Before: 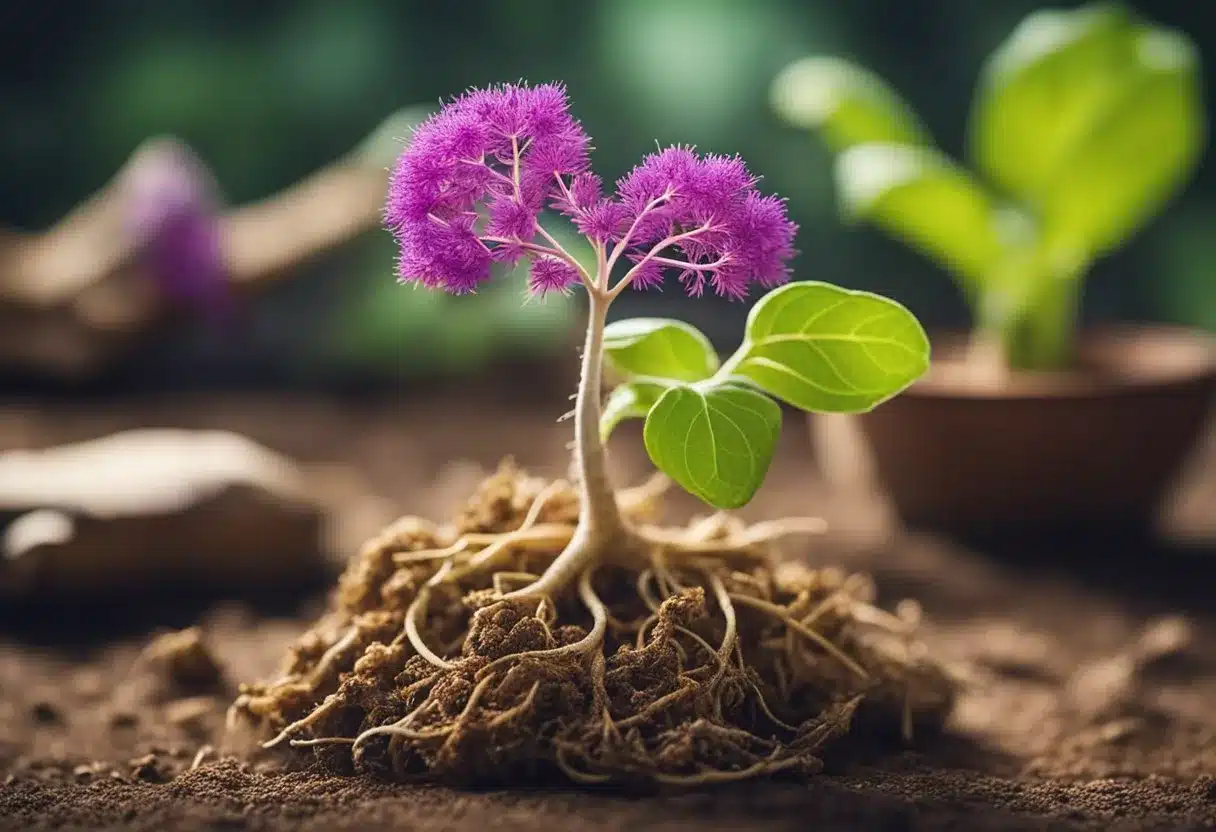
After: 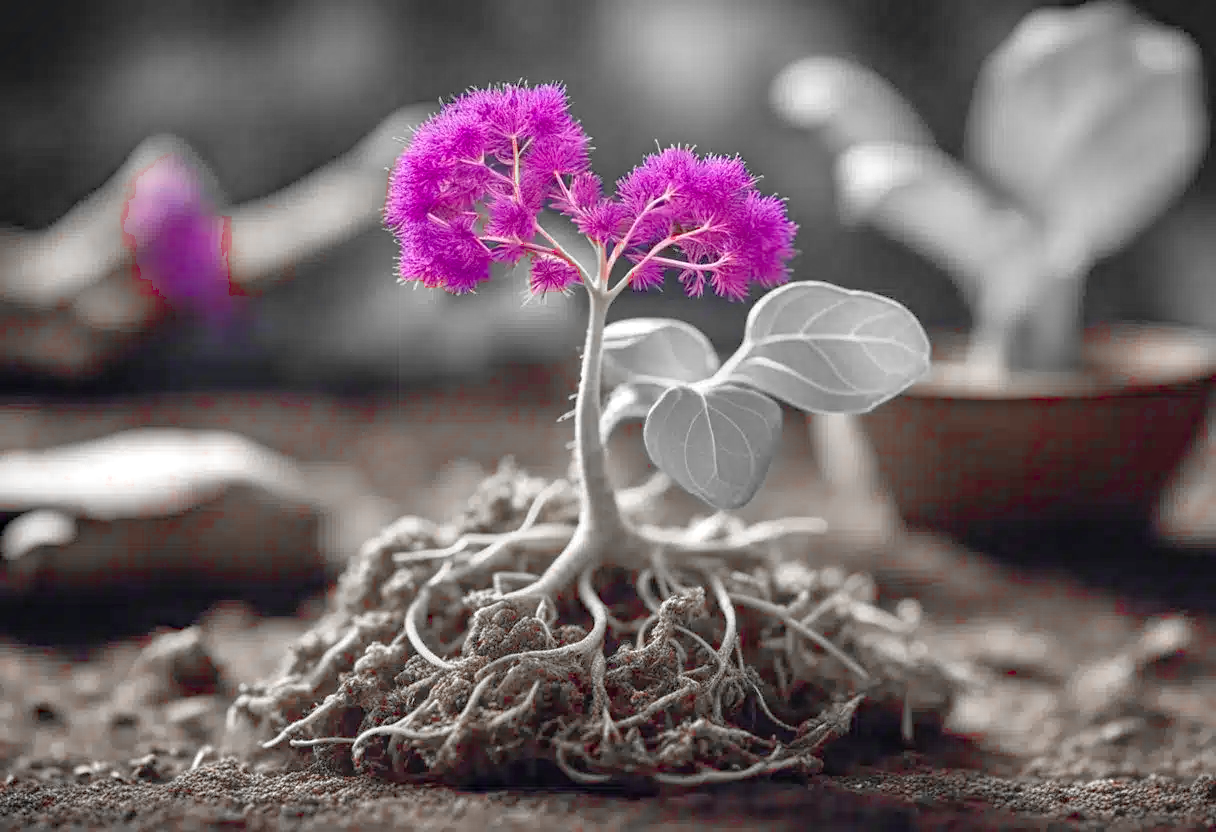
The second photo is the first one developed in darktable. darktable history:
color zones: curves: ch0 [(0, 0.278) (0.143, 0.5) (0.286, 0.5) (0.429, 0.5) (0.571, 0.5) (0.714, 0.5) (0.857, 0.5) (1, 0.5)]; ch1 [(0, 1) (0.143, 0.165) (0.286, 0) (0.429, 0) (0.571, 0) (0.714, 0) (0.857, 0.5) (1, 0.5)]; ch2 [(0, 0.508) (0.143, 0.5) (0.286, 0.5) (0.429, 0.5) (0.571, 0.5) (0.714, 0.5) (0.857, 0.5) (1, 0.5)]
tone equalizer: -7 EV 0.148 EV, -6 EV 0.629 EV, -5 EV 1.18 EV, -4 EV 1.32 EV, -3 EV 1.12 EV, -2 EV 0.6 EV, -1 EV 0.161 EV
haze removal: strength 0.299, distance 0.256, compatibility mode true, adaptive false
